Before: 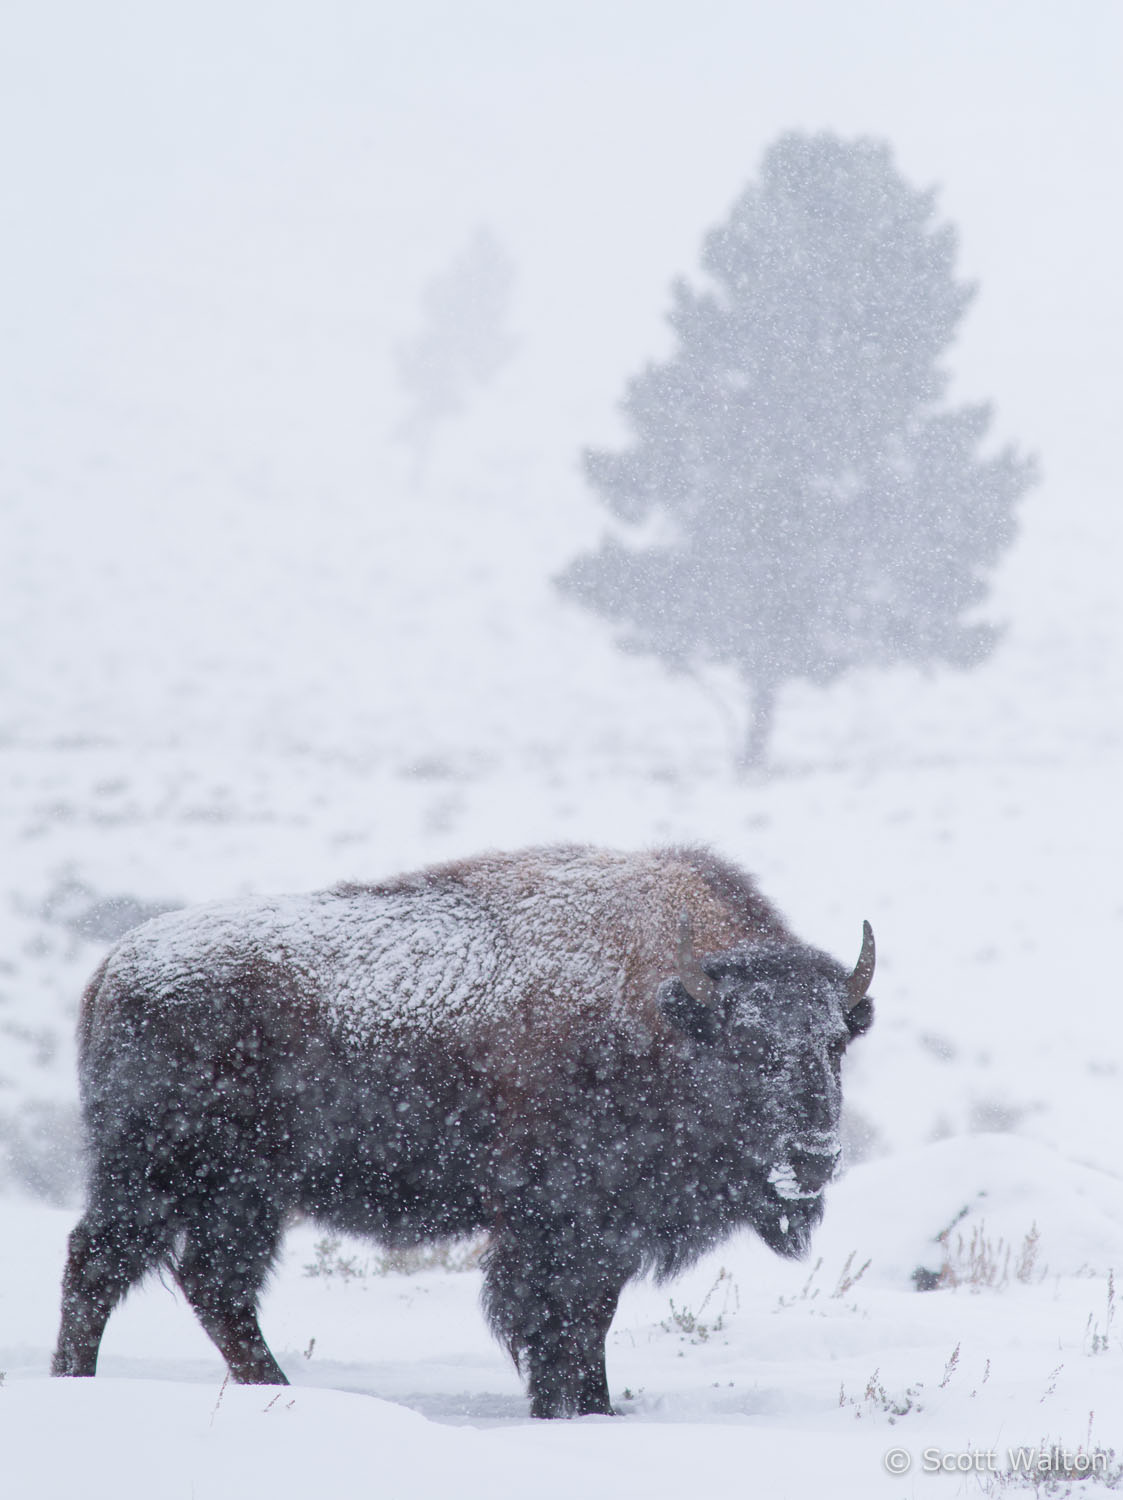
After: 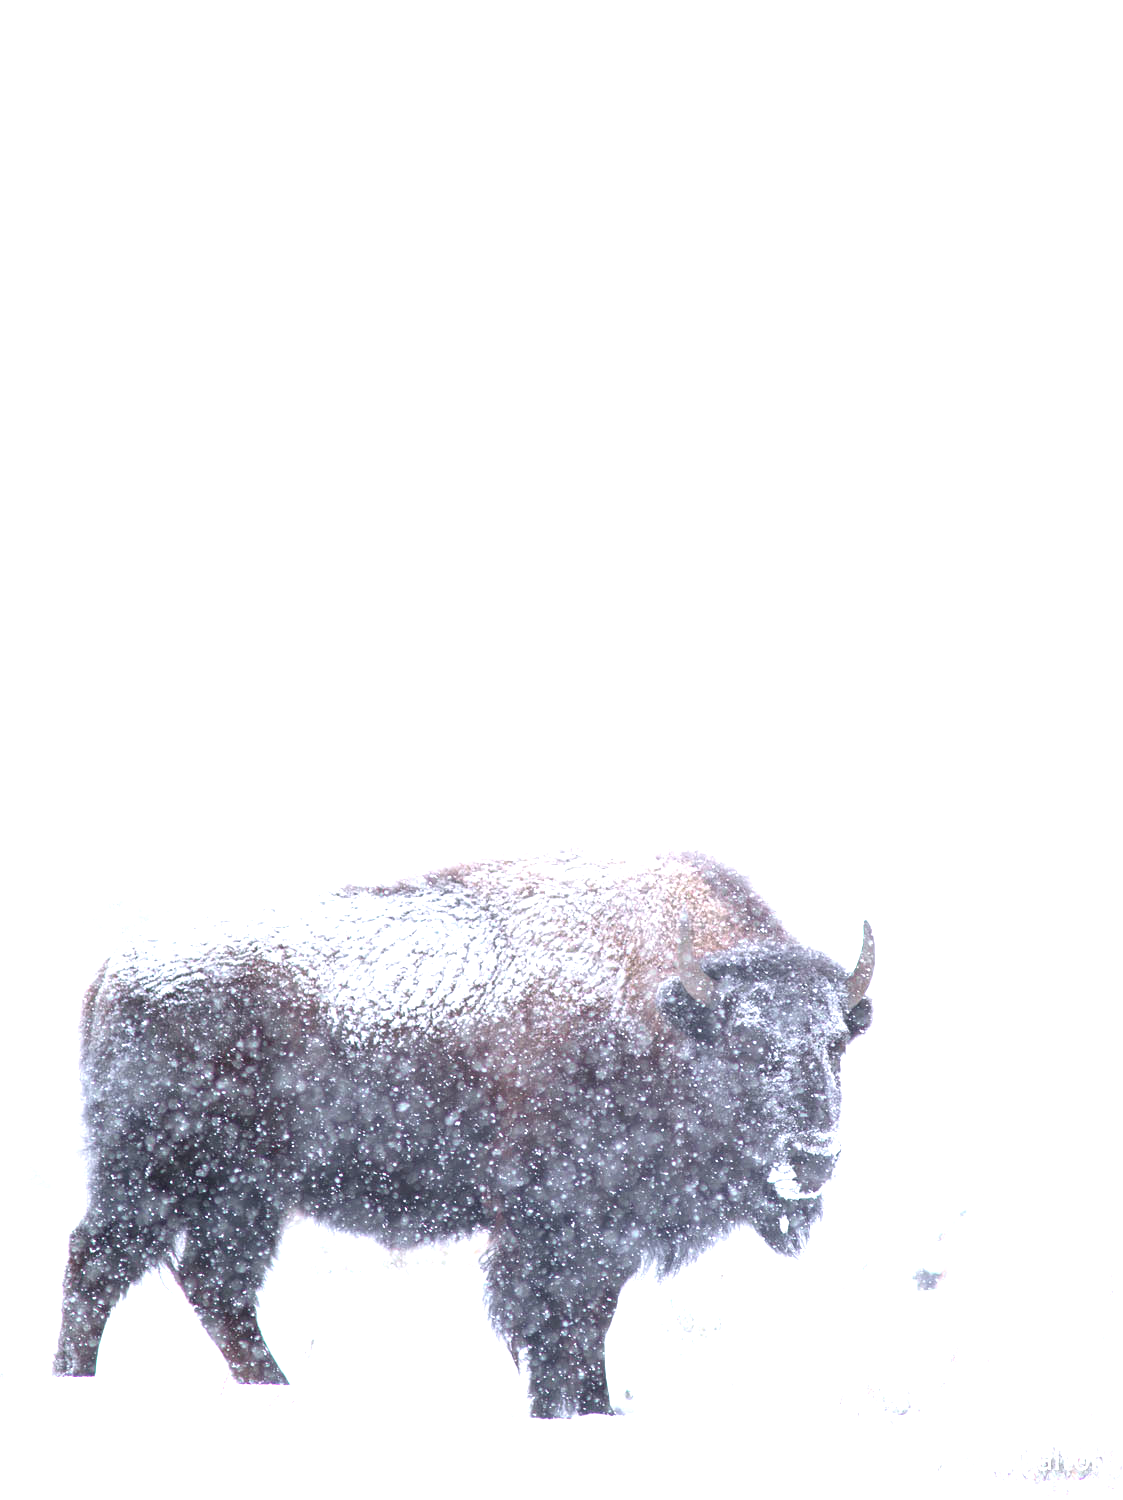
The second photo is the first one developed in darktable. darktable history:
exposure: black level correction 0, exposure 1.444 EV, compensate highlight preservation false
